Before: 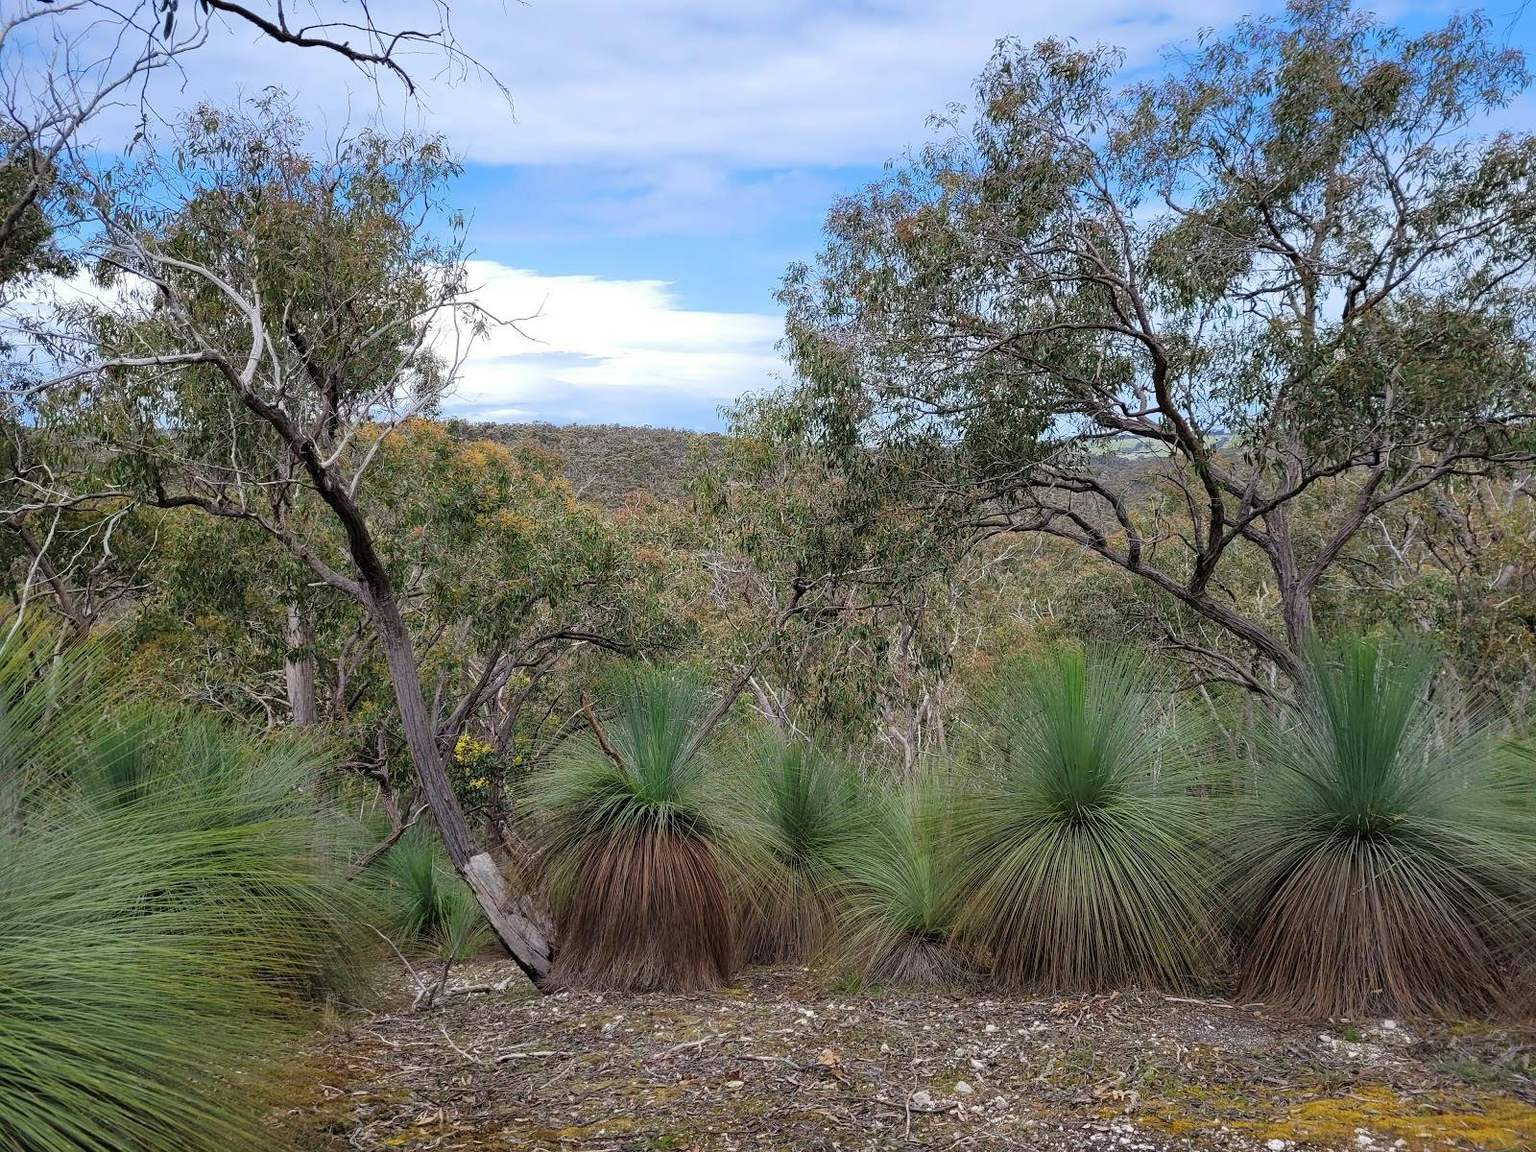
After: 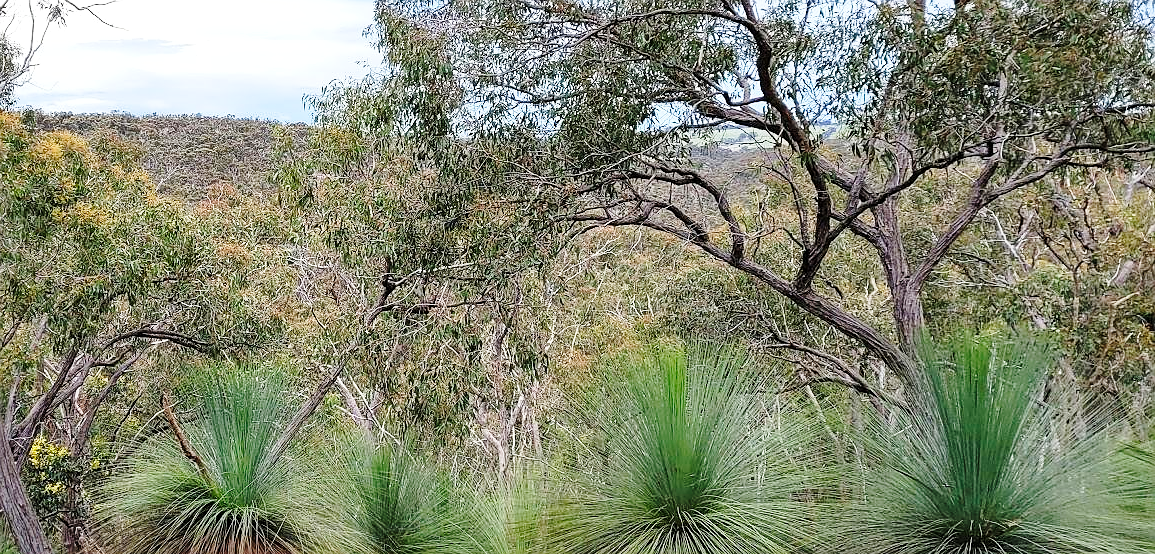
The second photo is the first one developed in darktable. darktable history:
sharpen: radius 0.976, amount 0.611
crop and rotate: left 27.807%, top 27.345%, bottom 26.429%
shadows and highlights: shadows 13.56, white point adjustment 1.13, soften with gaussian
base curve: curves: ch0 [(0, 0) (0.028, 0.03) (0.121, 0.232) (0.46, 0.748) (0.859, 0.968) (1, 1)], preserve colors none
